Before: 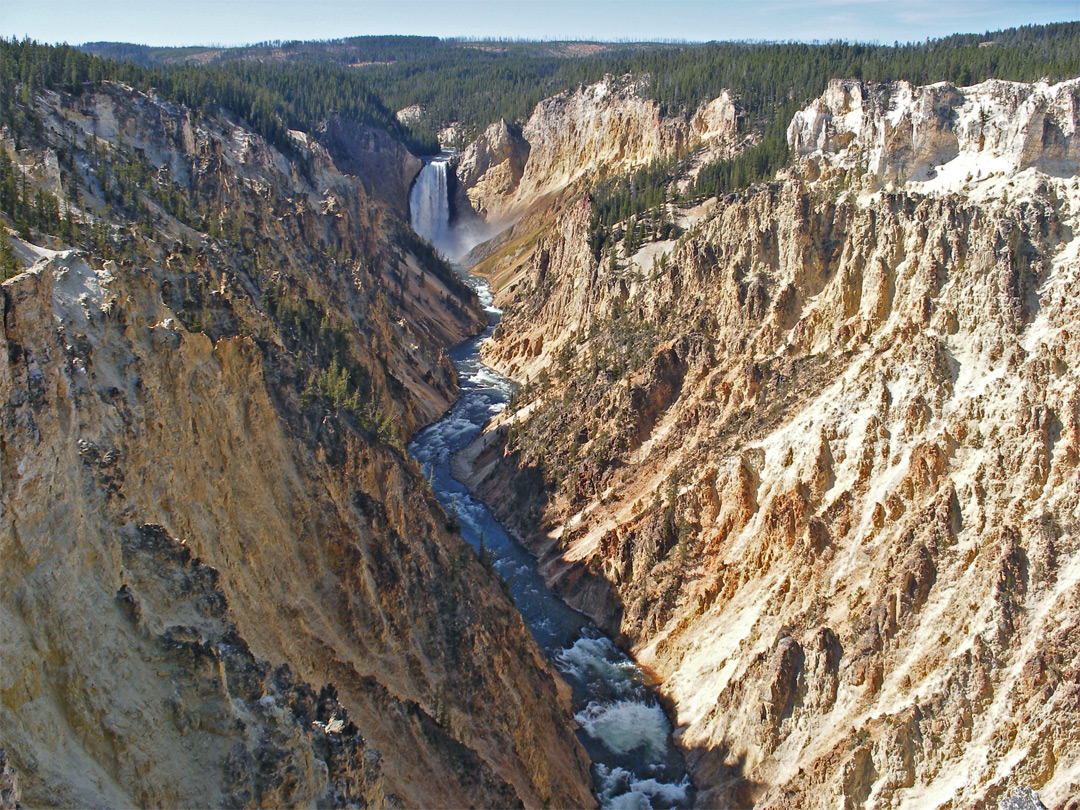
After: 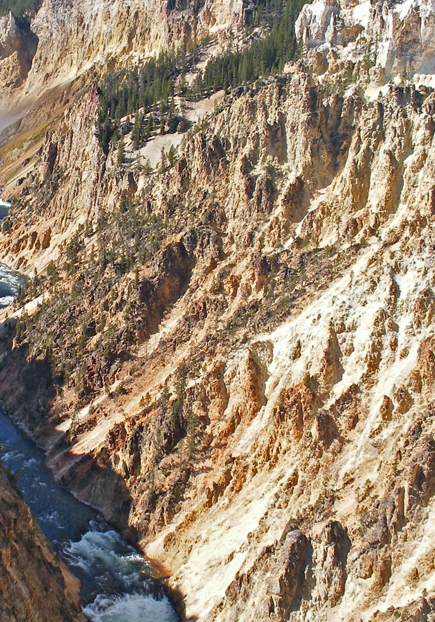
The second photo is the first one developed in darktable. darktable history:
crop: left 45.631%, top 13.311%, right 14.065%, bottom 9.854%
